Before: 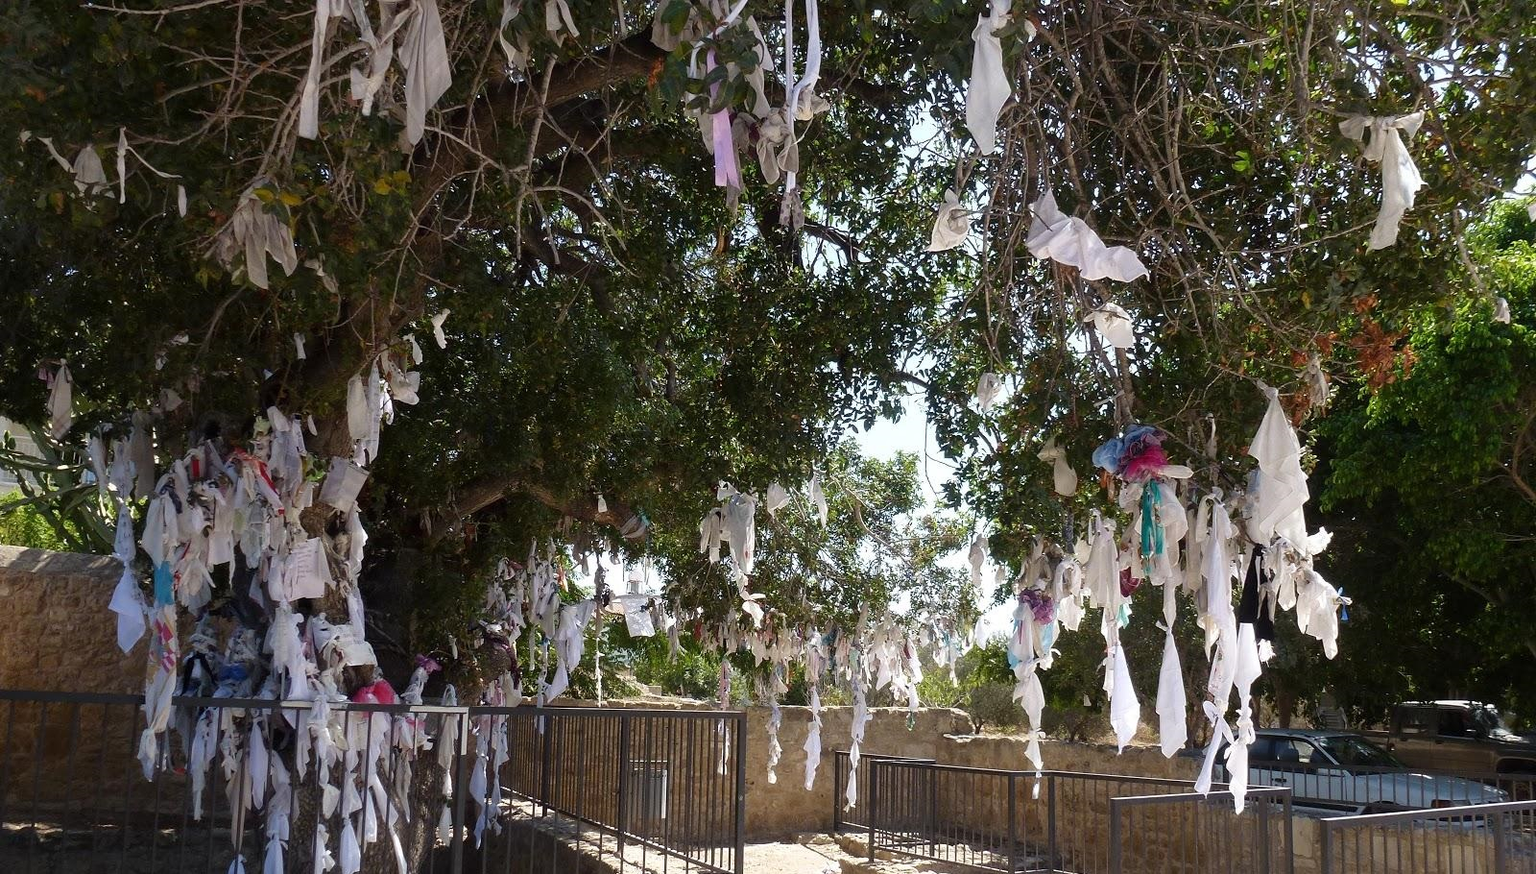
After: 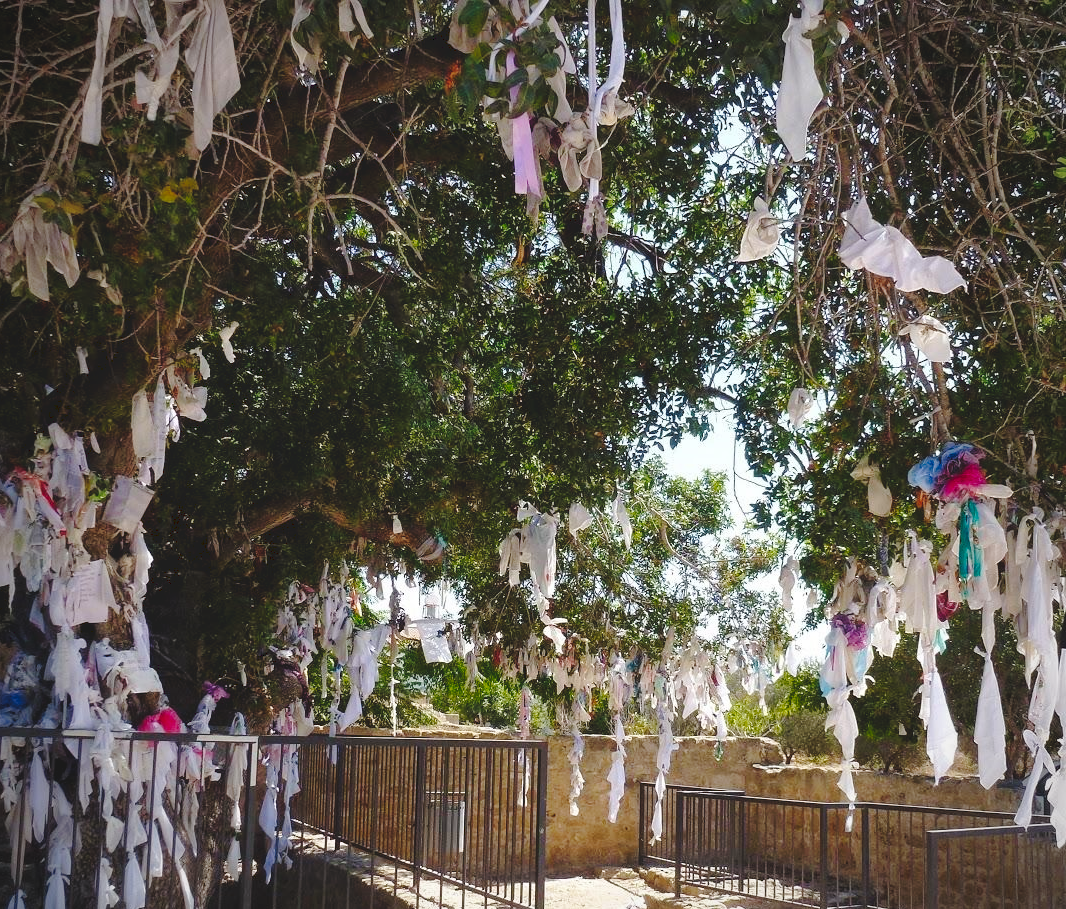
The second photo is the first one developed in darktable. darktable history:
vignetting: fall-off radius 60.92%
crop and rotate: left 14.436%, right 18.898%
color balance rgb: perceptual saturation grading › global saturation 10%, global vibrance 20%
tone curve: curves: ch0 [(0, 0) (0.003, 0.072) (0.011, 0.073) (0.025, 0.072) (0.044, 0.076) (0.069, 0.089) (0.1, 0.103) (0.136, 0.123) (0.177, 0.158) (0.224, 0.21) (0.277, 0.275) (0.335, 0.372) (0.399, 0.463) (0.468, 0.556) (0.543, 0.633) (0.623, 0.712) (0.709, 0.795) (0.801, 0.869) (0.898, 0.942) (1, 1)], preserve colors none
shadows and highlights: on, module defaults
white balance: emerald 1
